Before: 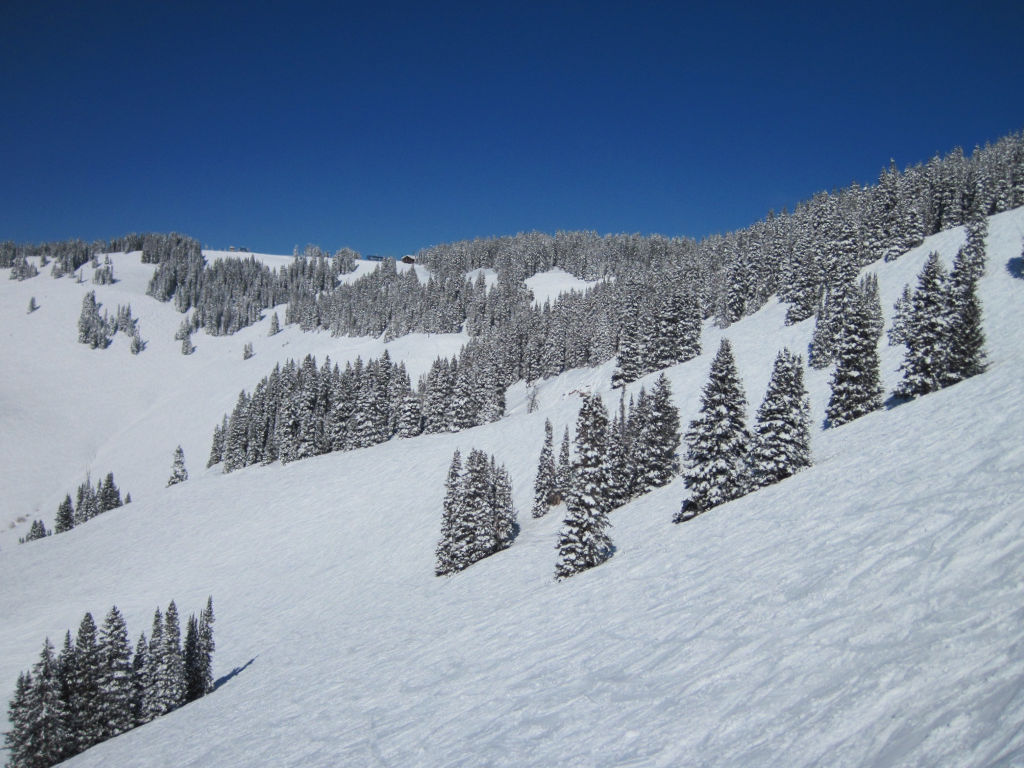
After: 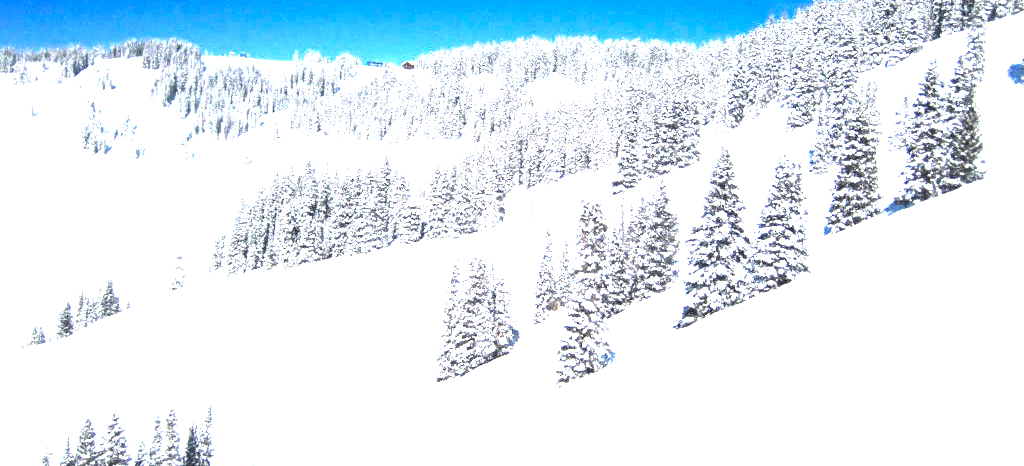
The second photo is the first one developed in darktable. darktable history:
exposure: black level correction 0, exposure 1.45 EV, compensate exposure bias true, compensate highlight preservation false
crop and rotate: top 25.357%, bottom 13.942%
color balance rgb: perceptual saturation grading › global saturation 8.89%, saturation formula JzAzBz (2021)
levels: levels [0.012, 0.367, 0.697]
